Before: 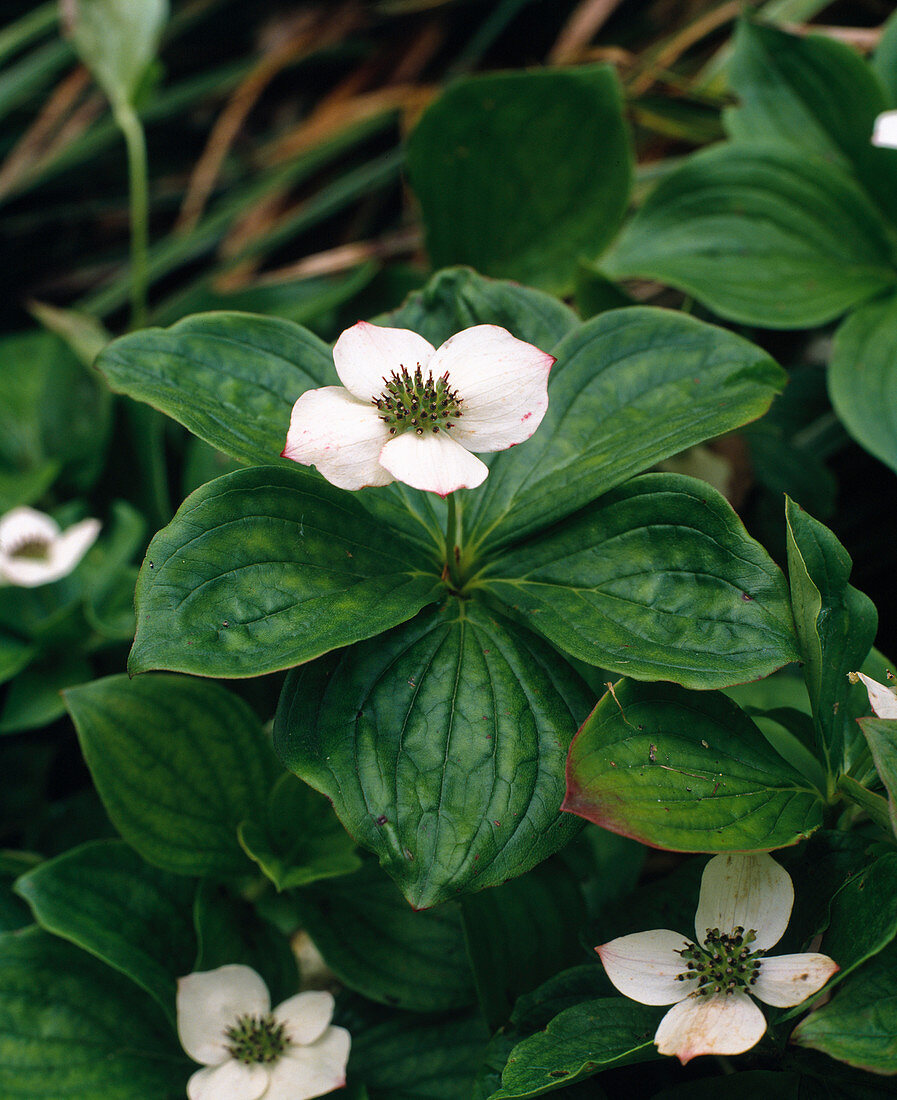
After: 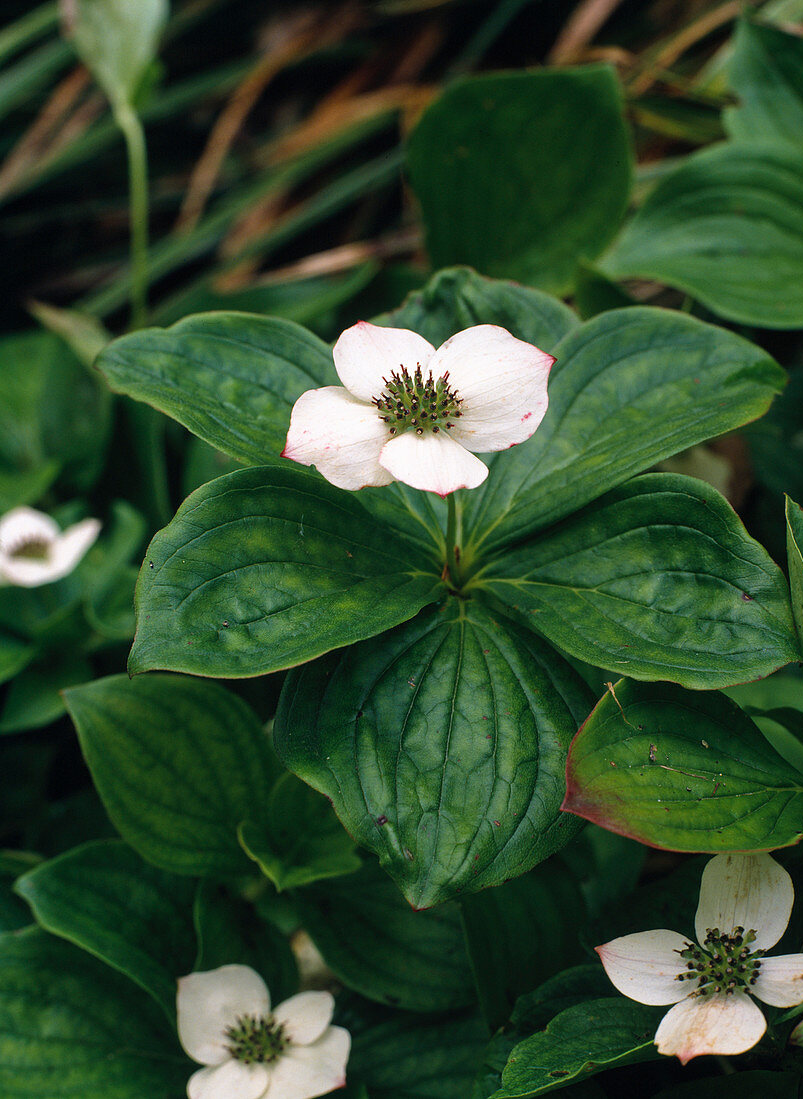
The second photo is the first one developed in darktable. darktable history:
crop: right 9.505%, bottom 0.024%
